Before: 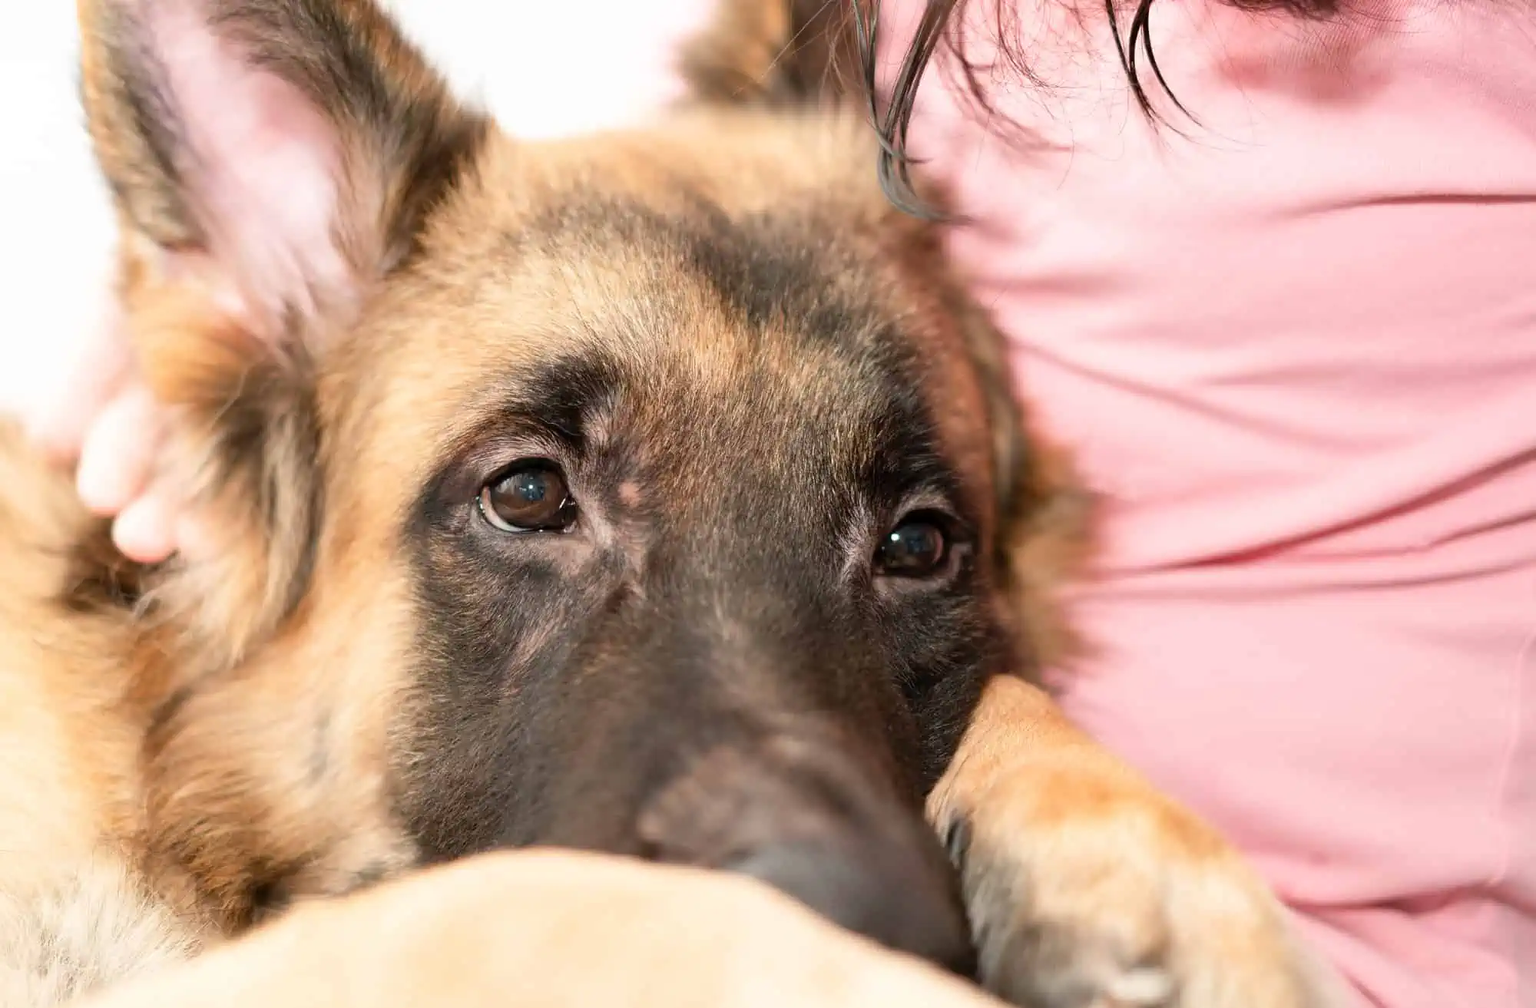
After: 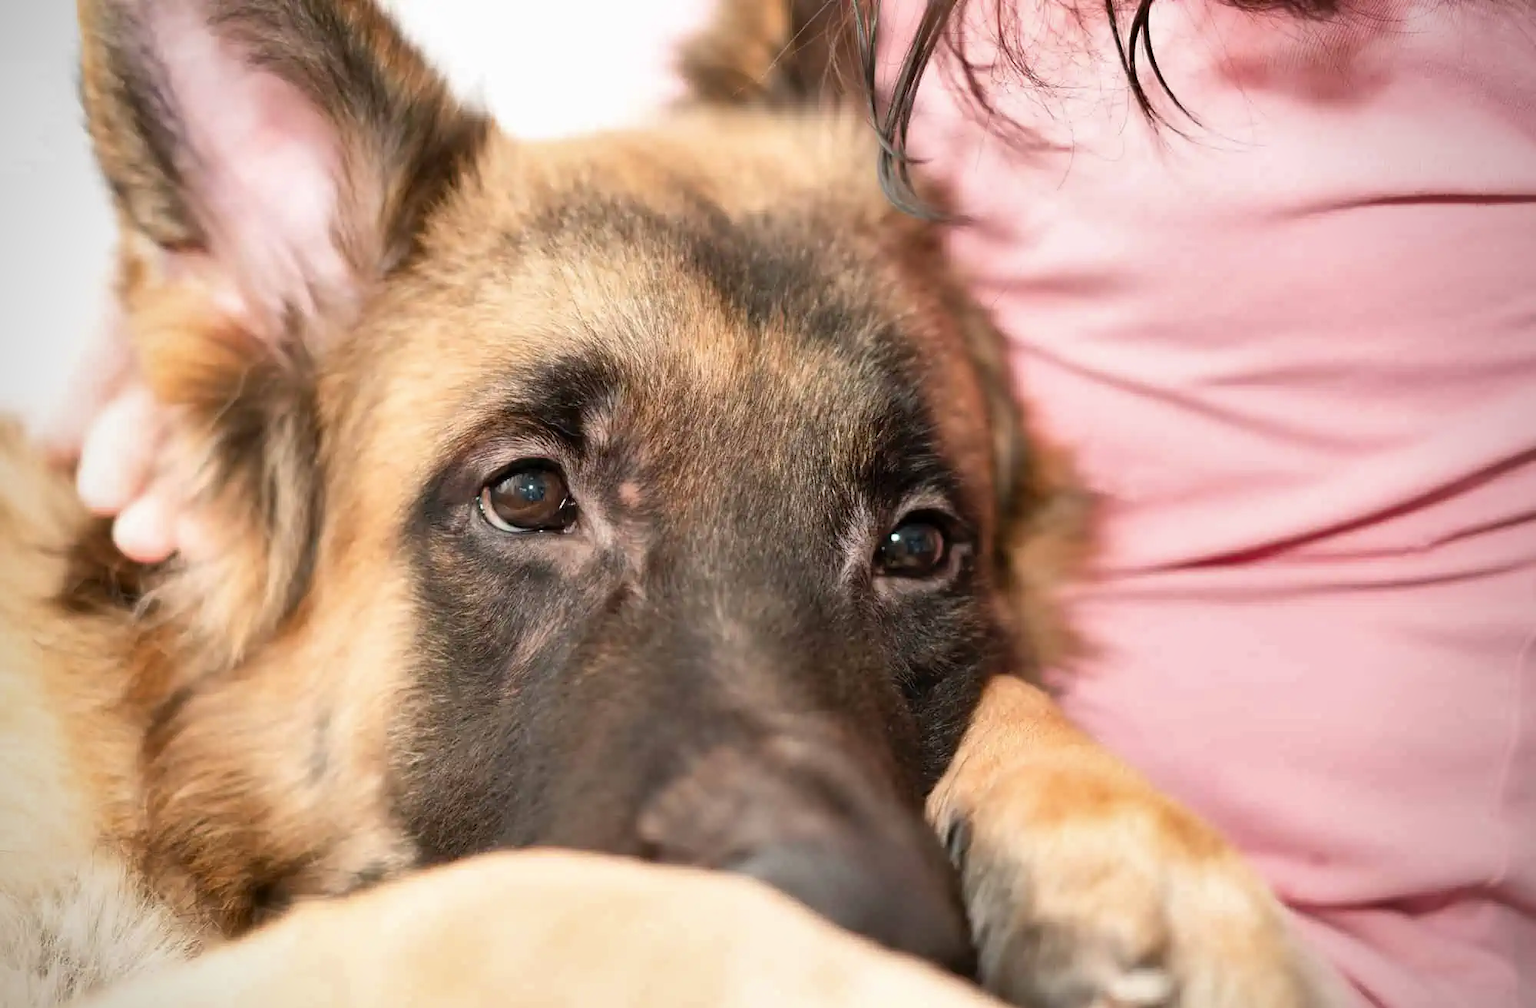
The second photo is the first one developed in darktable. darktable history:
vignetting: brightness -0.59, saturation -0.002
shadows and highlights: shadows 48.72, highlights -41.24, soften with gaussian
